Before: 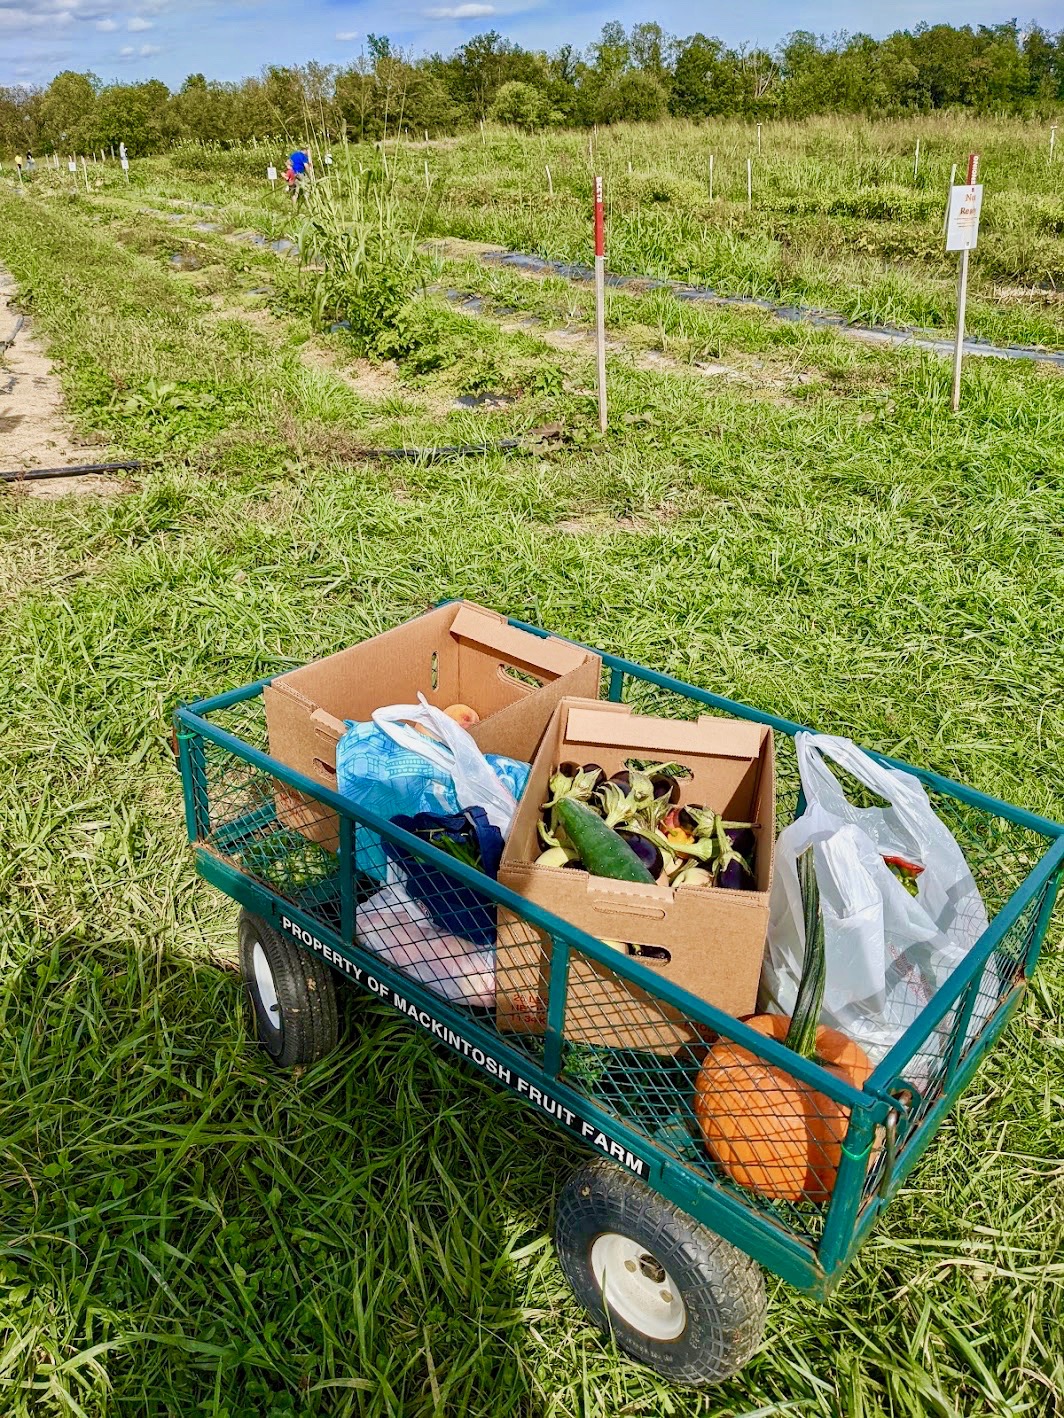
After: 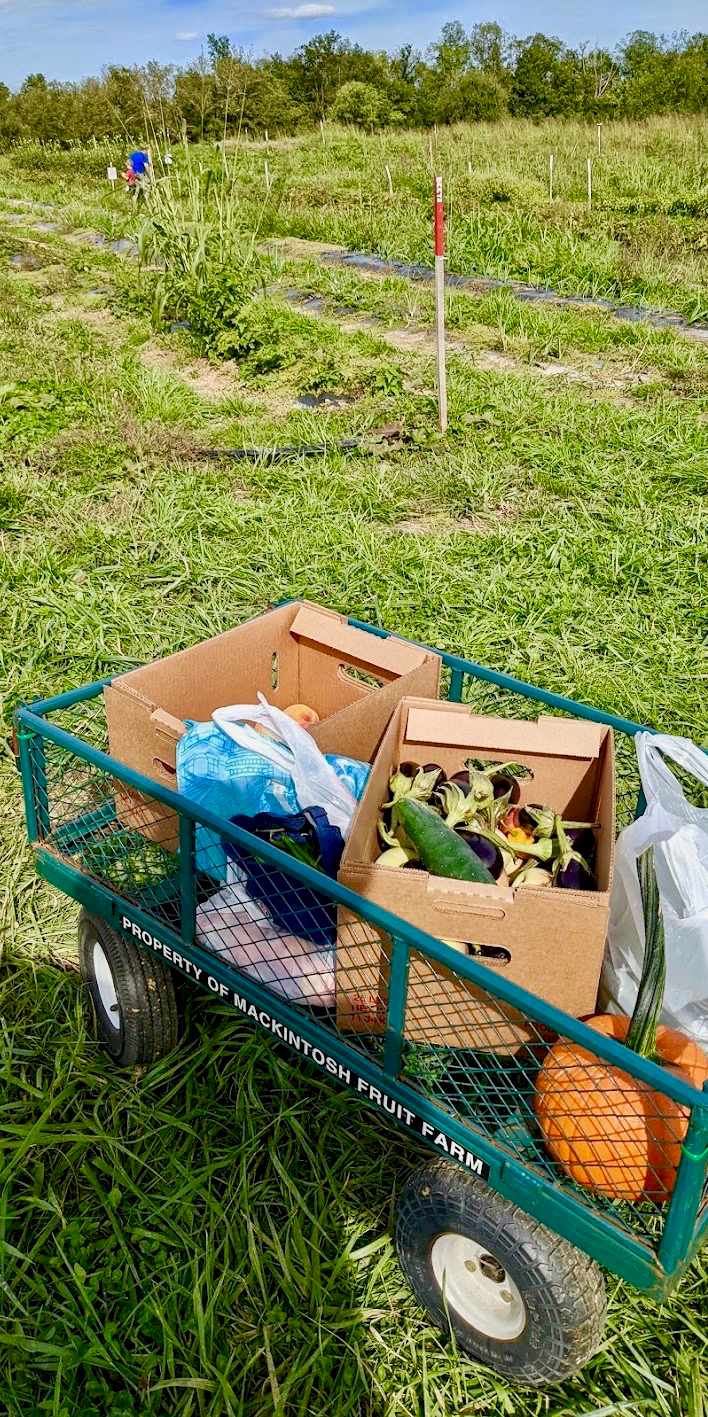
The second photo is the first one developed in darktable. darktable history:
crop and rotate: left 15.107%, right 18.333%
